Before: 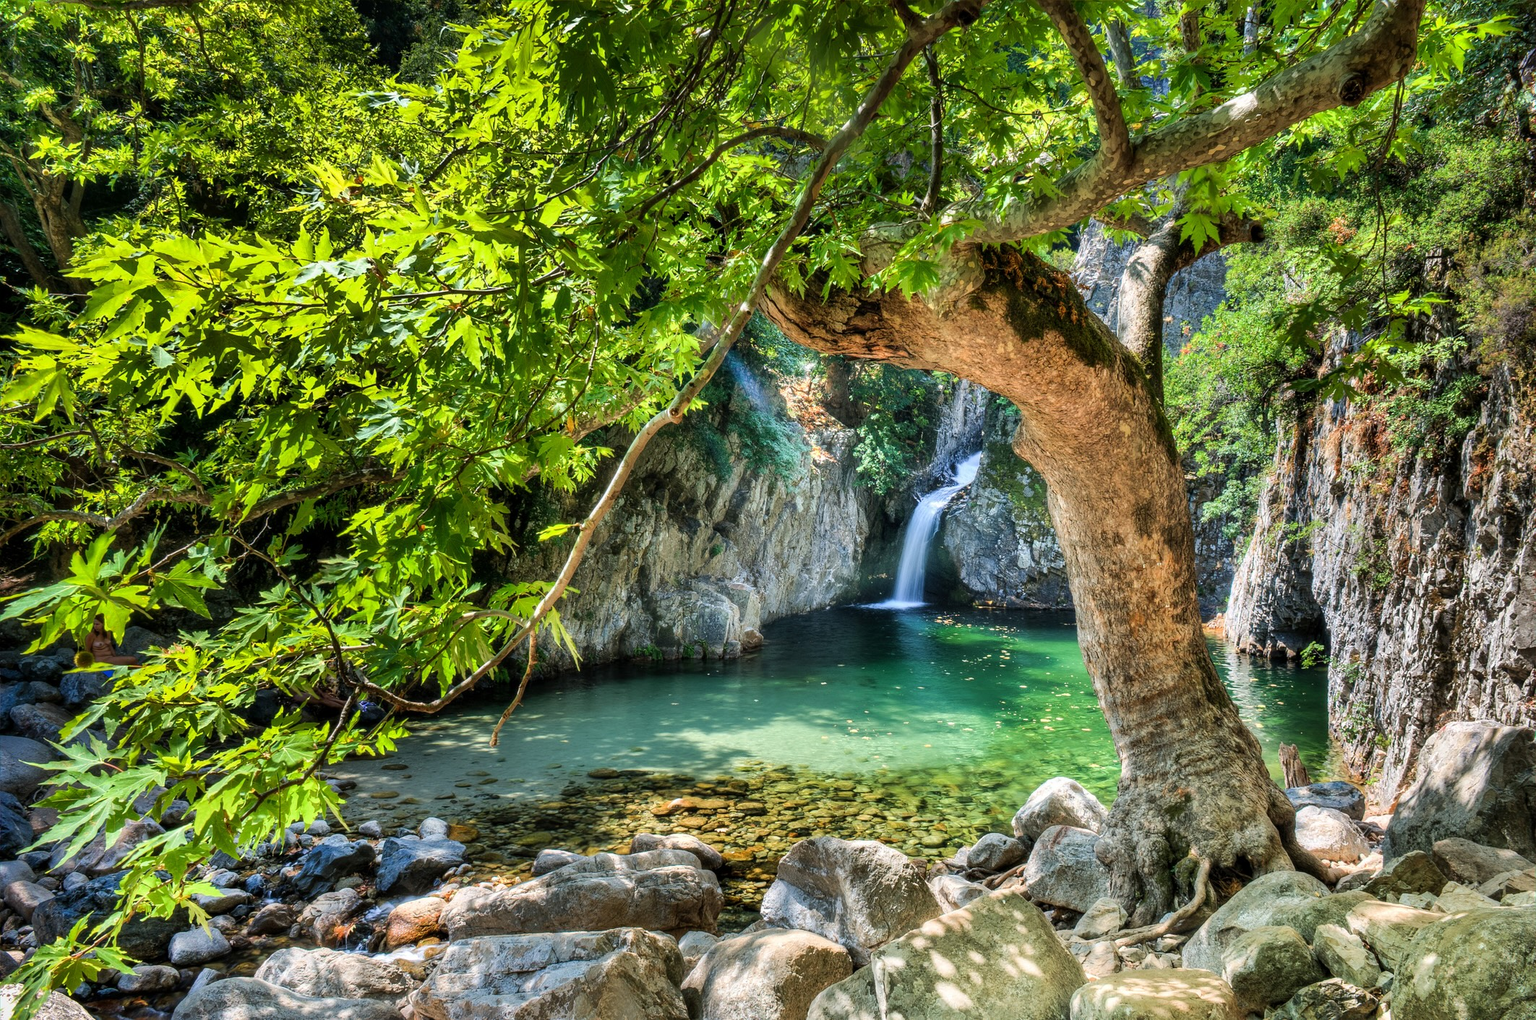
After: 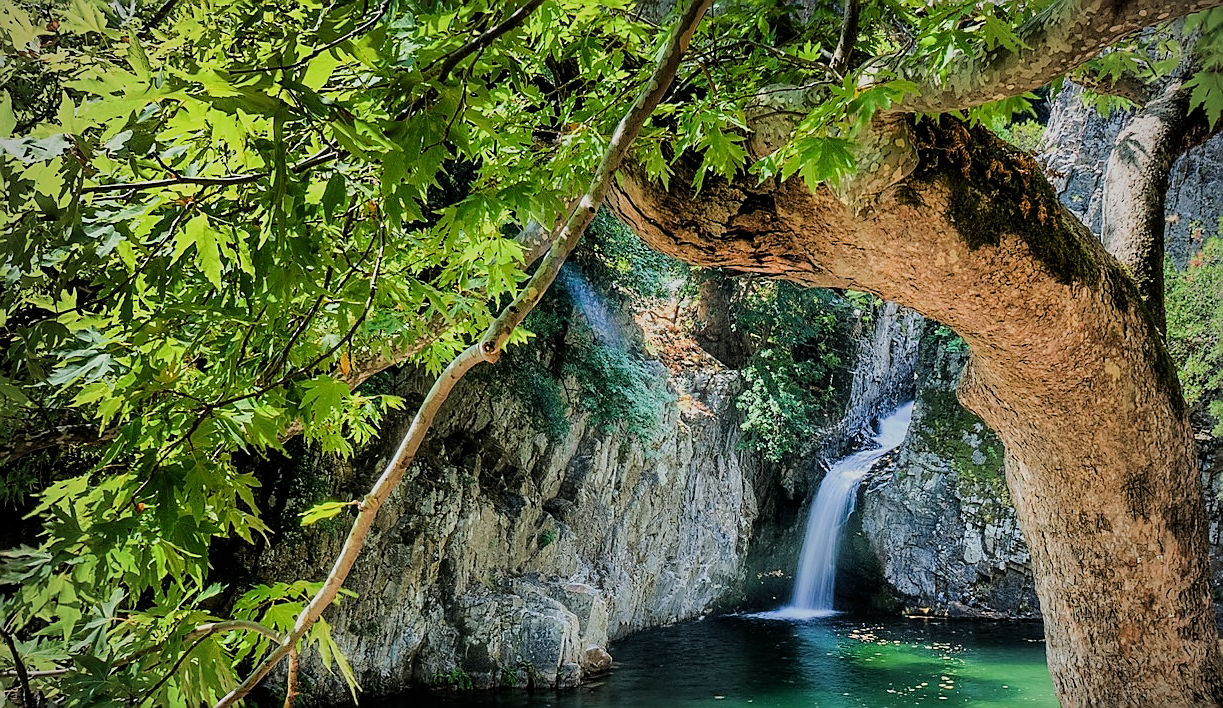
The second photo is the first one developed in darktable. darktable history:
crop: left 20.922%, top 15.816%, right 21.485%, bottom 33.962%
vignetting: unbound false
sharpen: radius 1.384, amount 1.237, threshold 0.736
filmic rgb: black relative exposure -7.65 EV, white relative exposure 4.56 EV, hardness 3.61
